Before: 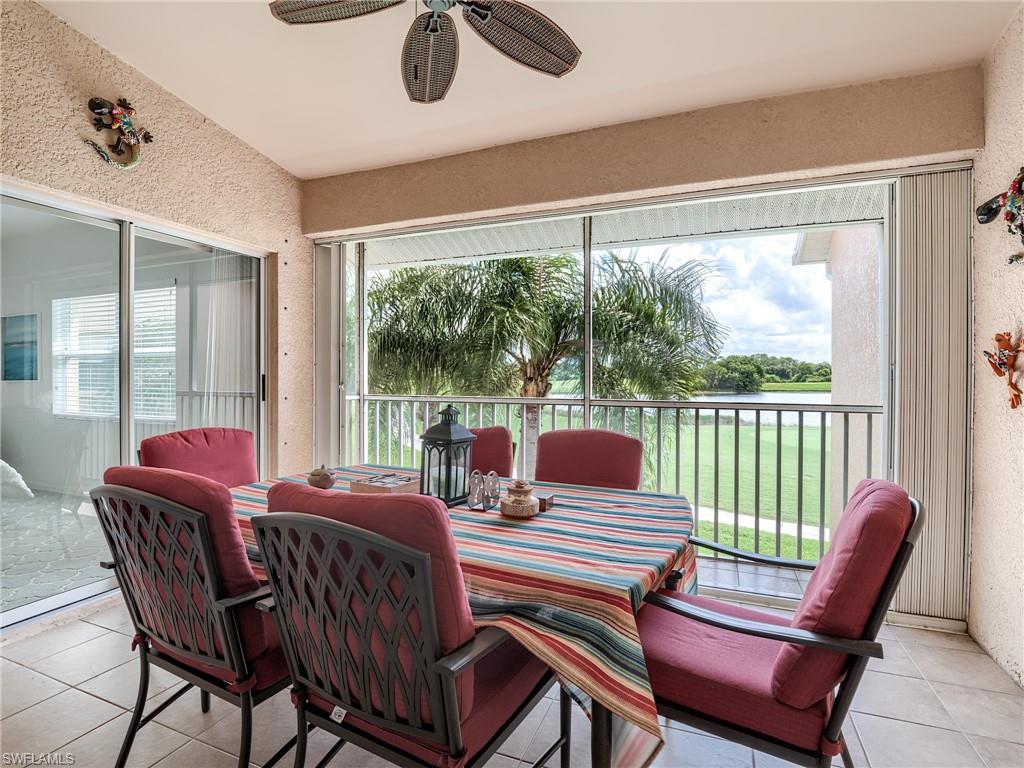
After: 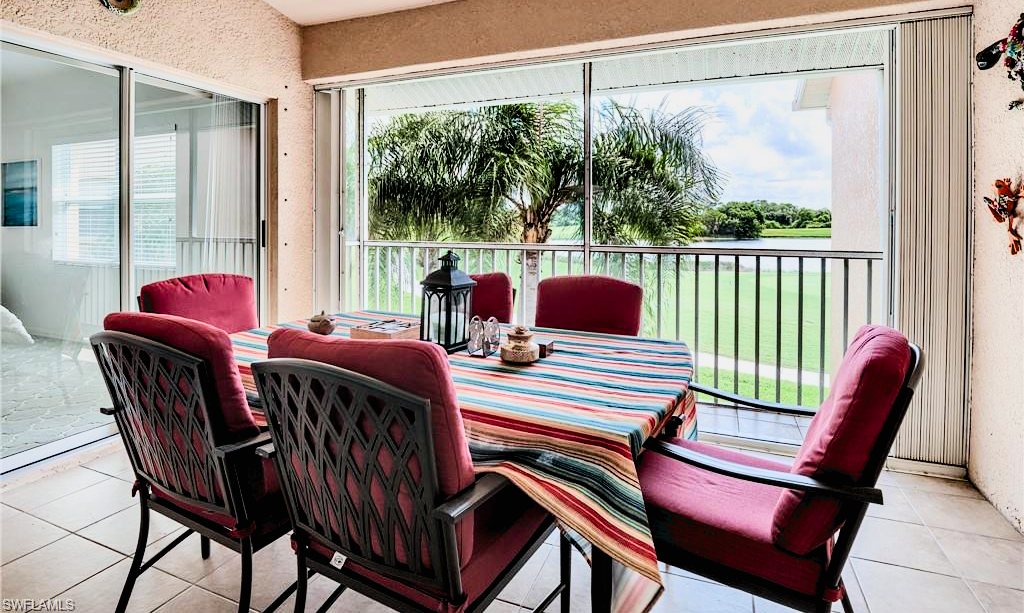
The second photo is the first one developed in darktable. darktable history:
contrast brightness saturation: contrast 0.205, brightness 0.164, saturation 0.229
filmic rgb: black relative exposure -7.65 EV, white relative exposure 4.56 EV, hardness 3.61
crop and rotate: top 20.142%
exposure: exposure -0.065 EV, compensate exposure bias true, compensate highlight preservation false
contrast equalizer: octaves 7, y [[0.6 ×6], [0.55 ×6], [0 ×6], [0 ×6], [0 ×6]]
